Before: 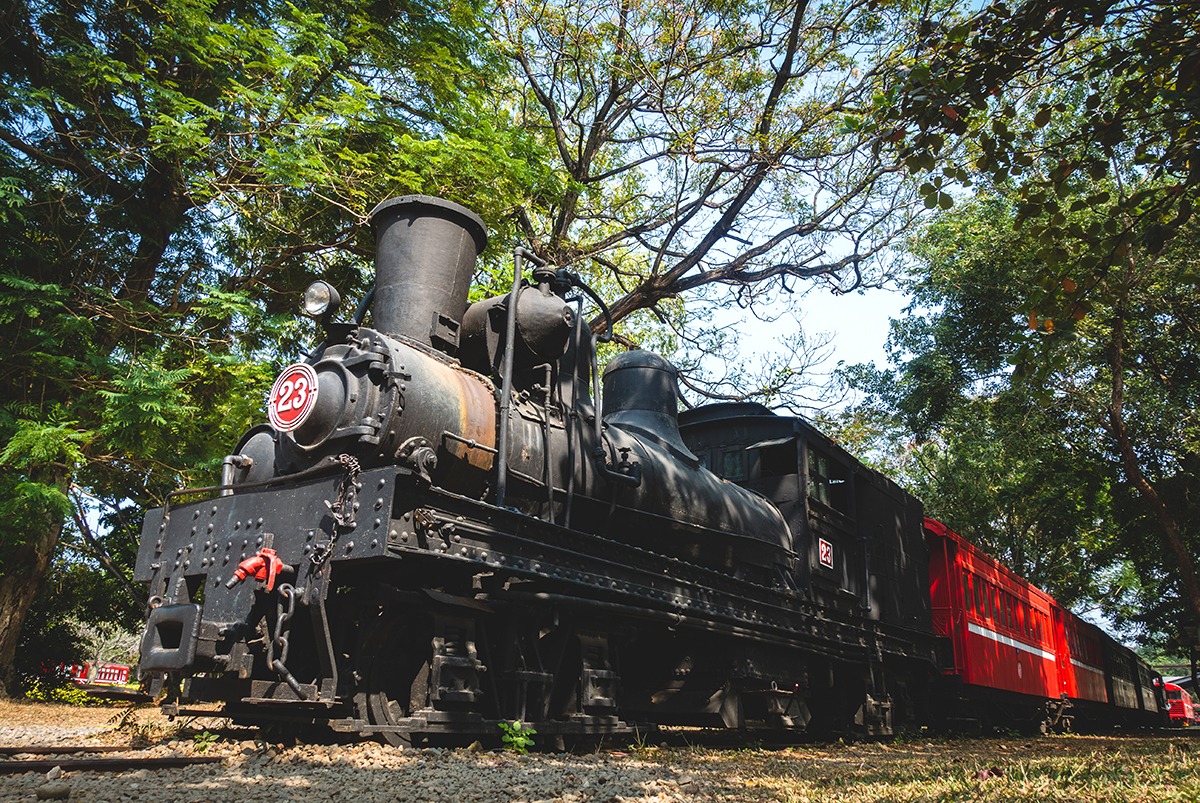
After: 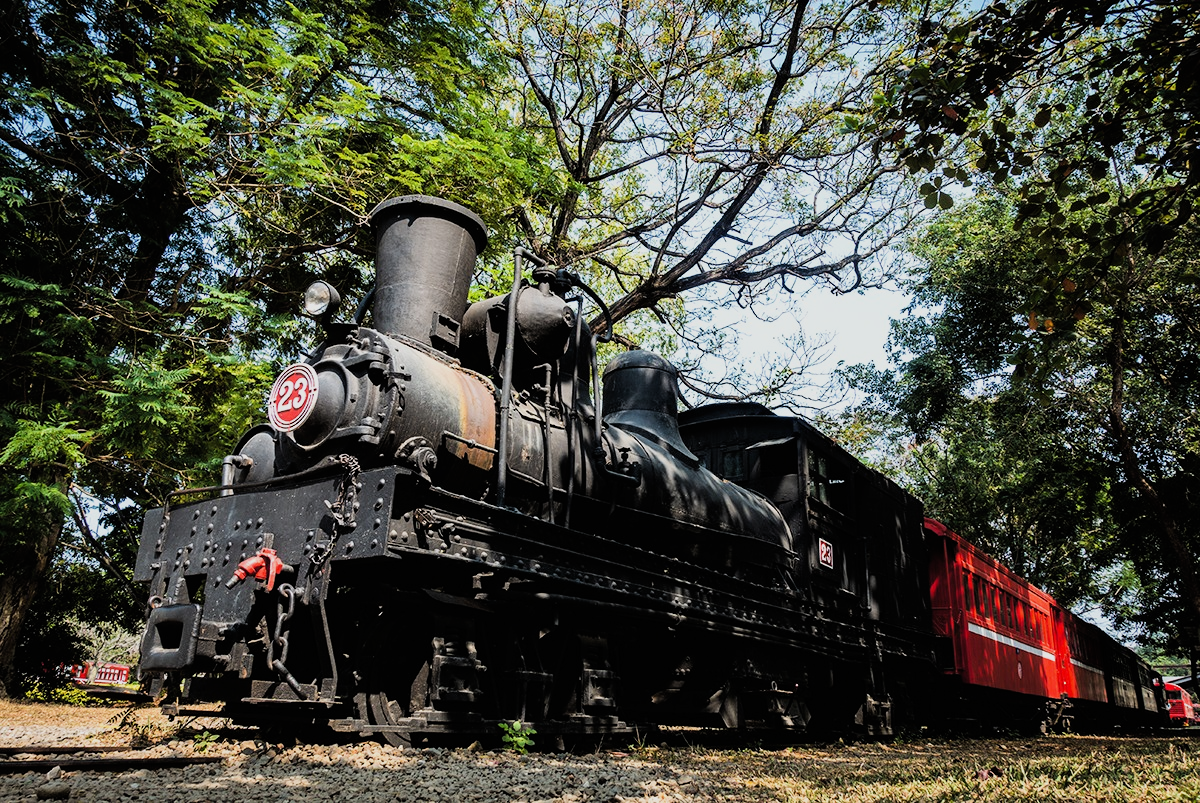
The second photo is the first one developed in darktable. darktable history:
filmic rgb: black relative exposure -5.12 EV, white relative exposure 3.97 EV, threshold 3.01 EV, hardness 2.89, contrast 1.301, highlights saturation mix -10.82%, enable highlight reconstruction true
